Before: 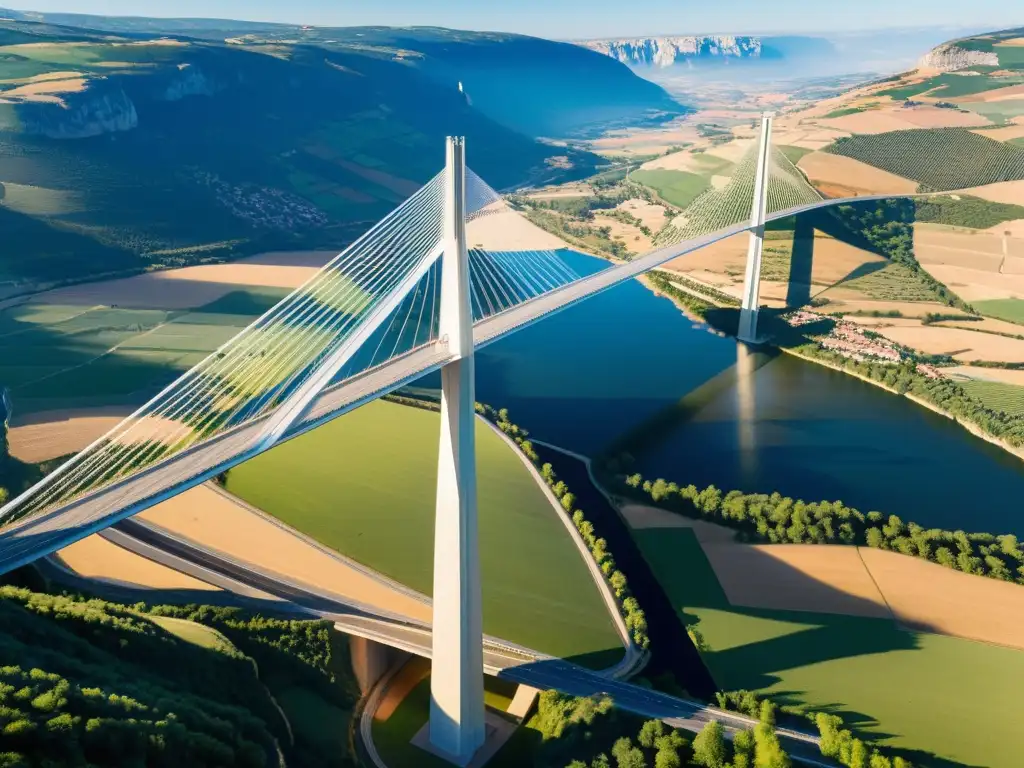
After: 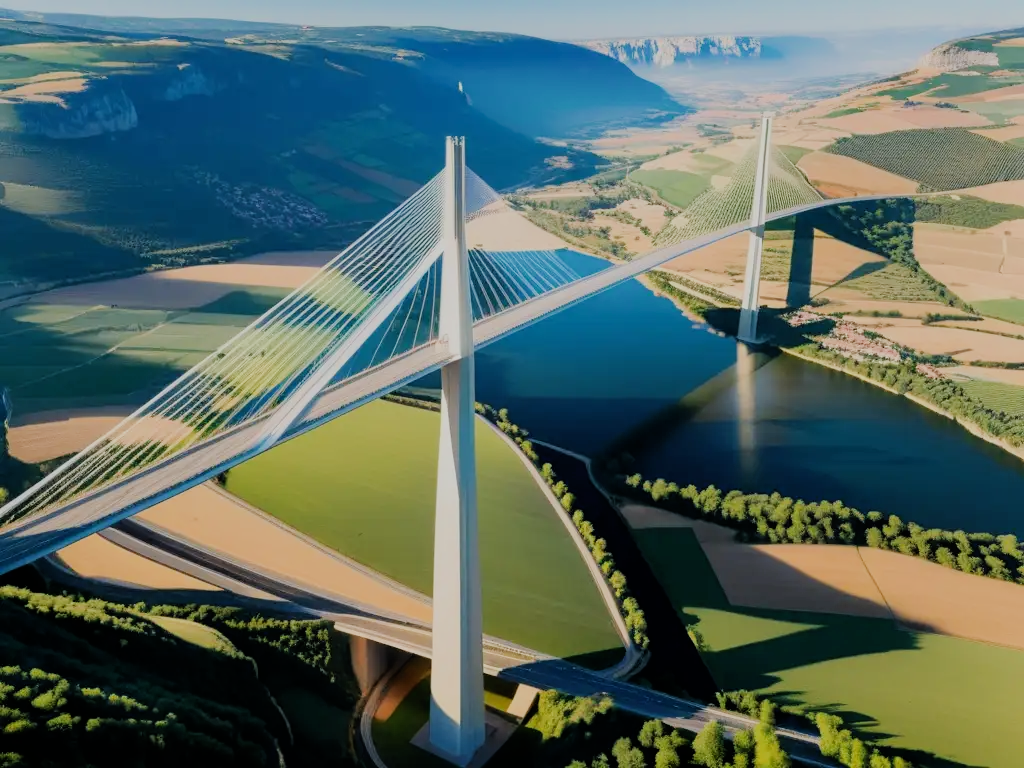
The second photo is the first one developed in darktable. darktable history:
filmic rgb: black relative exposure -6.95 EV, white relative exposure 5.63 EV, hardness 2.85
